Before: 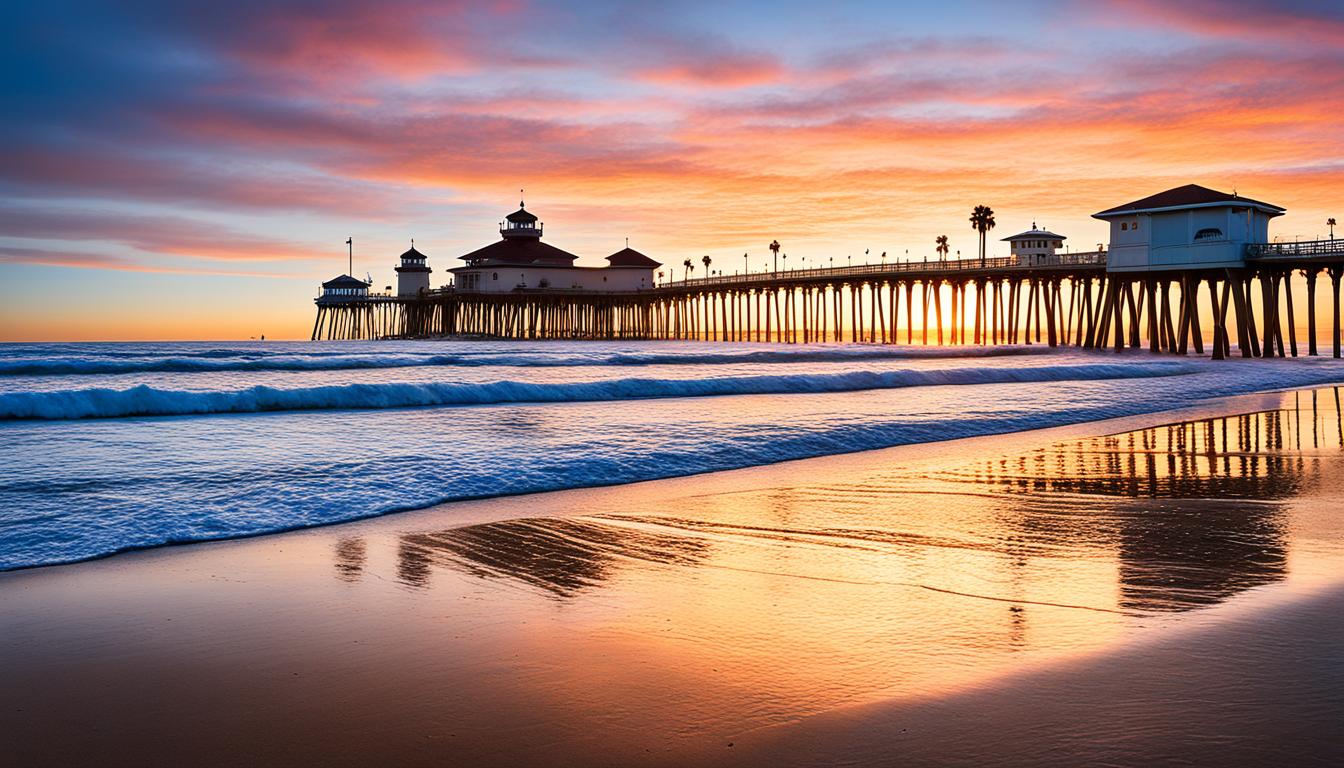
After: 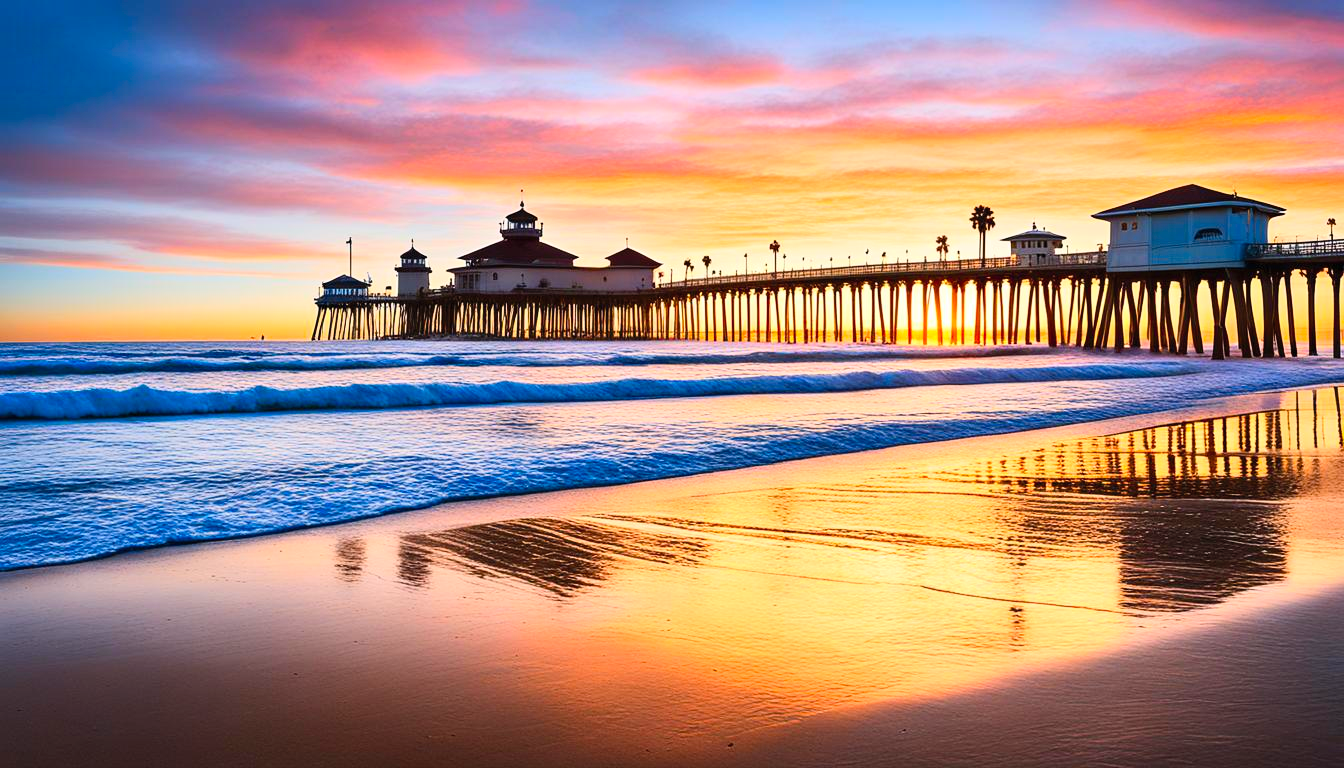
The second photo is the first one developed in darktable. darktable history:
contrast brightness saturation: contrast 0.195, brightness 0.164, saturation 0.227
color balance rgb: shadows lift › hue 85.64°, linear chroma grading › global chroma 14.449%, perceptual saturation grading › global saturation -0.068%, saturation formula JzAzBz (2021)
